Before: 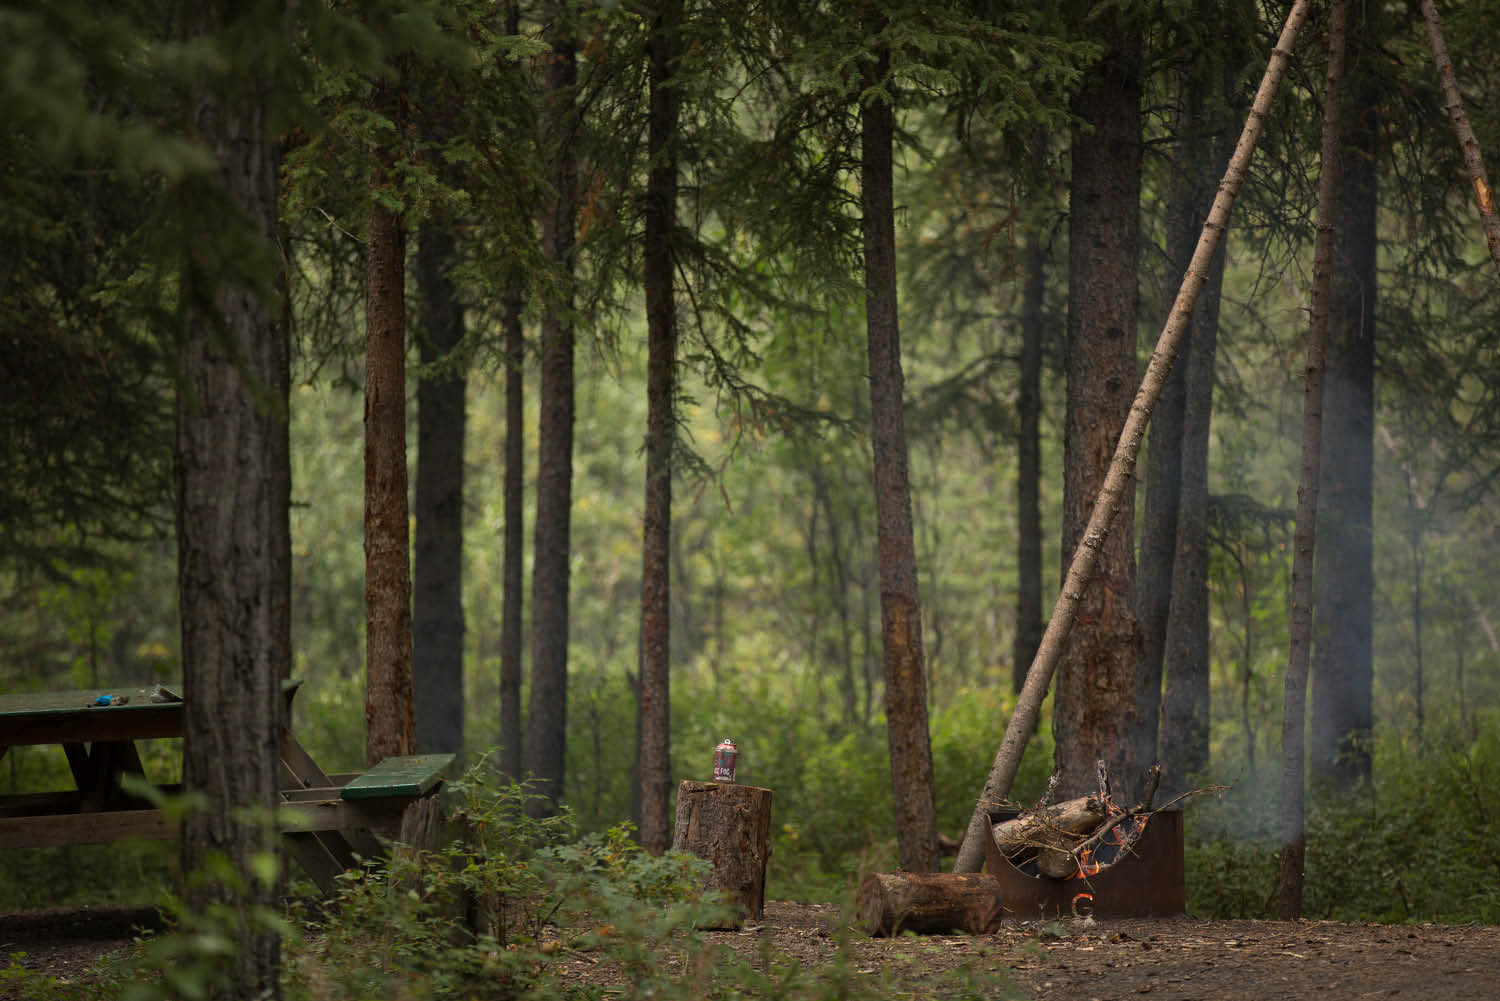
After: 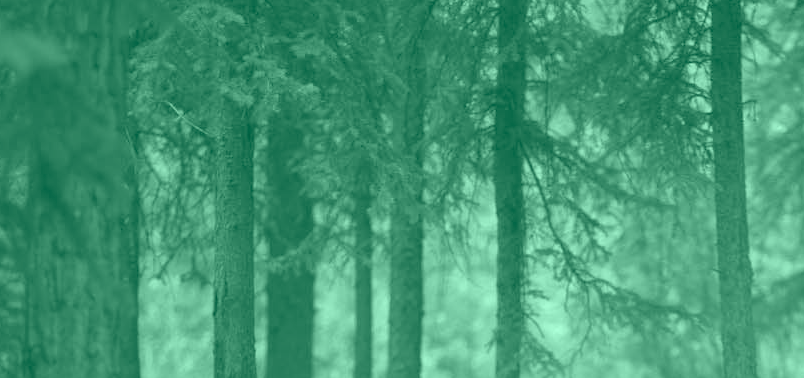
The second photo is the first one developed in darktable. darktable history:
crop: left 10.121%, top 10.631%, right 36.218%, bottom 51.526%
exposure: black level correction 0.001, exposure 1.398 EV, compensate exposure bias true, compensate highlight preservation false
colorize: hue 147.6°, saturation 65%, lightness 21.64%
color correction: highlights a* -0.772, highlights b* -8.92
